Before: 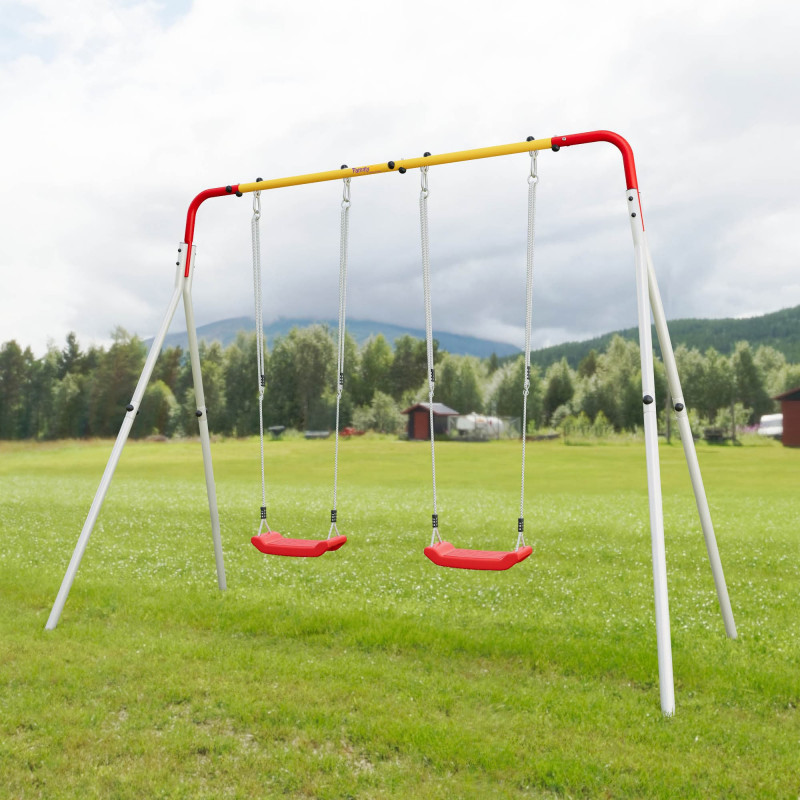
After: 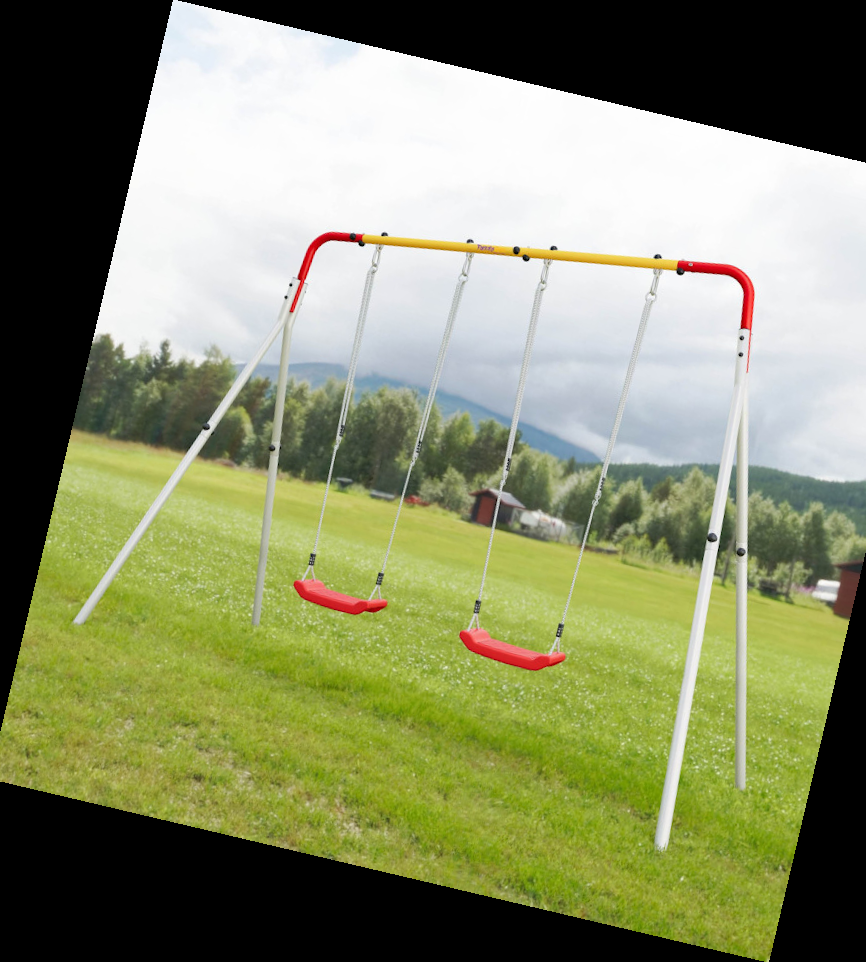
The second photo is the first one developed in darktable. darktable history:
rotate and perspective: rotation 13.27°, automatic cropping off
crop and rotate: left 1.088%, right 8.807%
